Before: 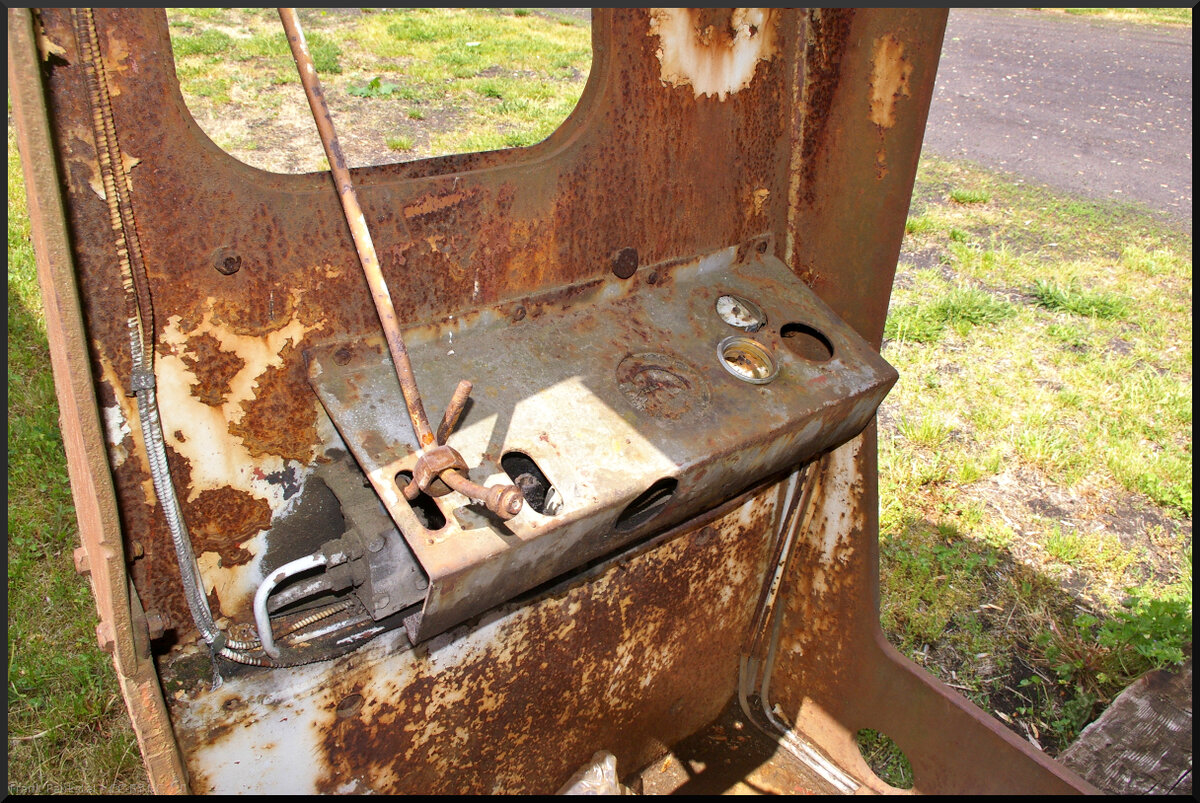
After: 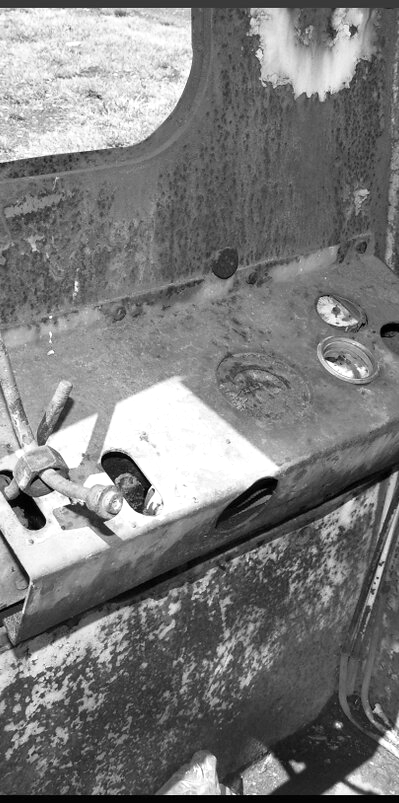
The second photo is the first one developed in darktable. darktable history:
shadows and highlights: shadows 0, highlights 40
monochrome: on, module defaults
exposure: exposure 0.191 EV, compensate highlight preservation false
crop: left 33.36%, right 33.36%
